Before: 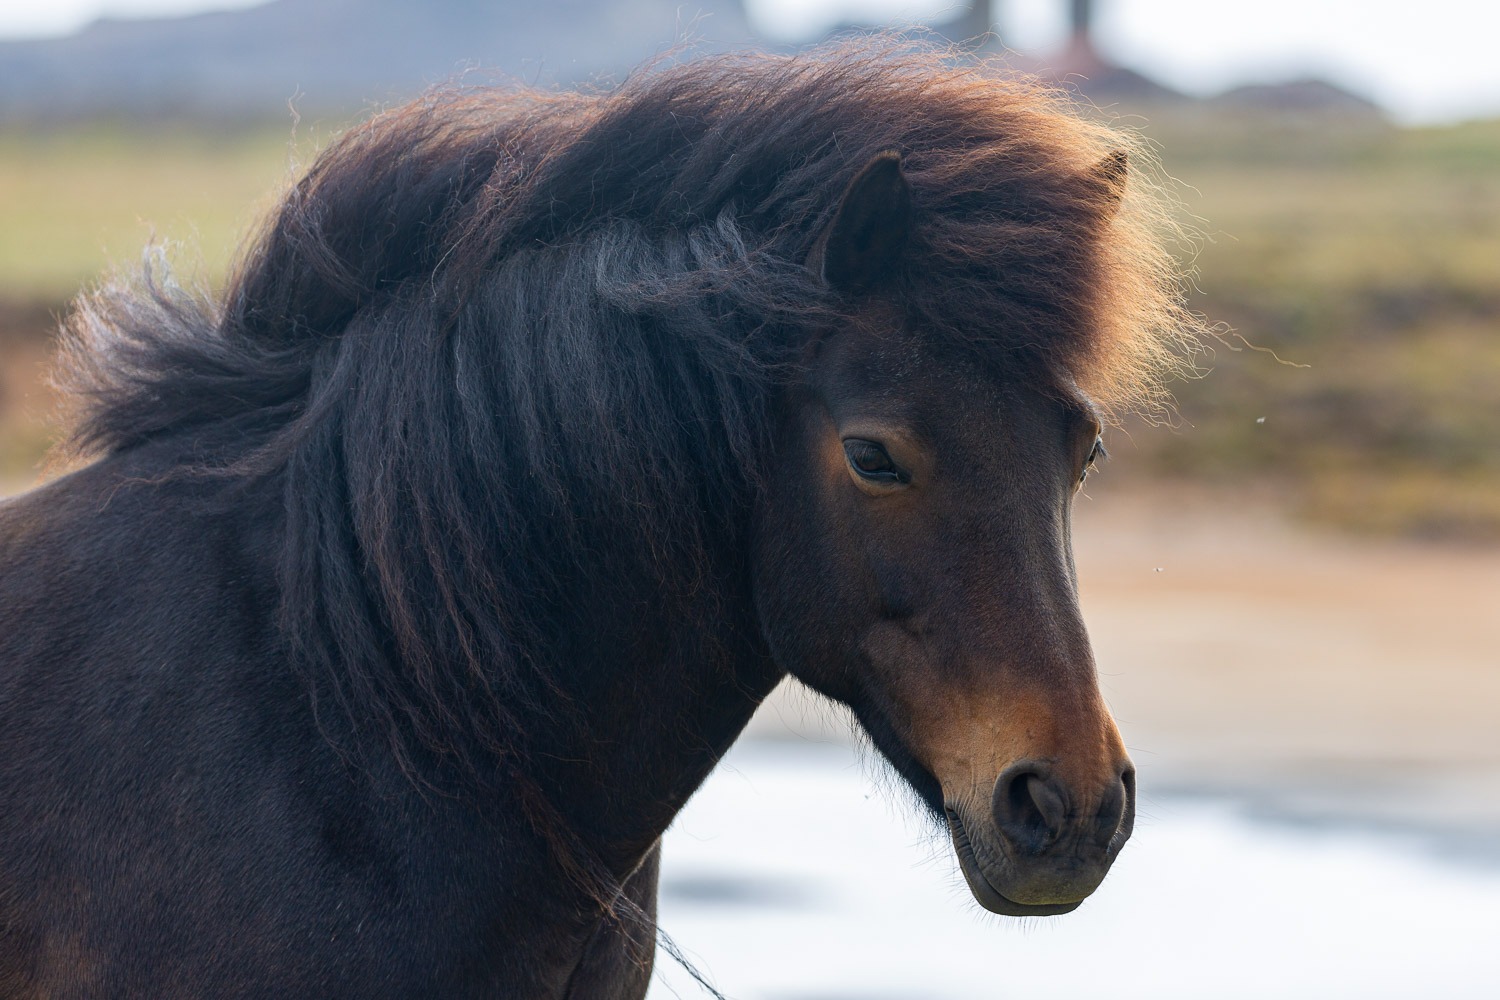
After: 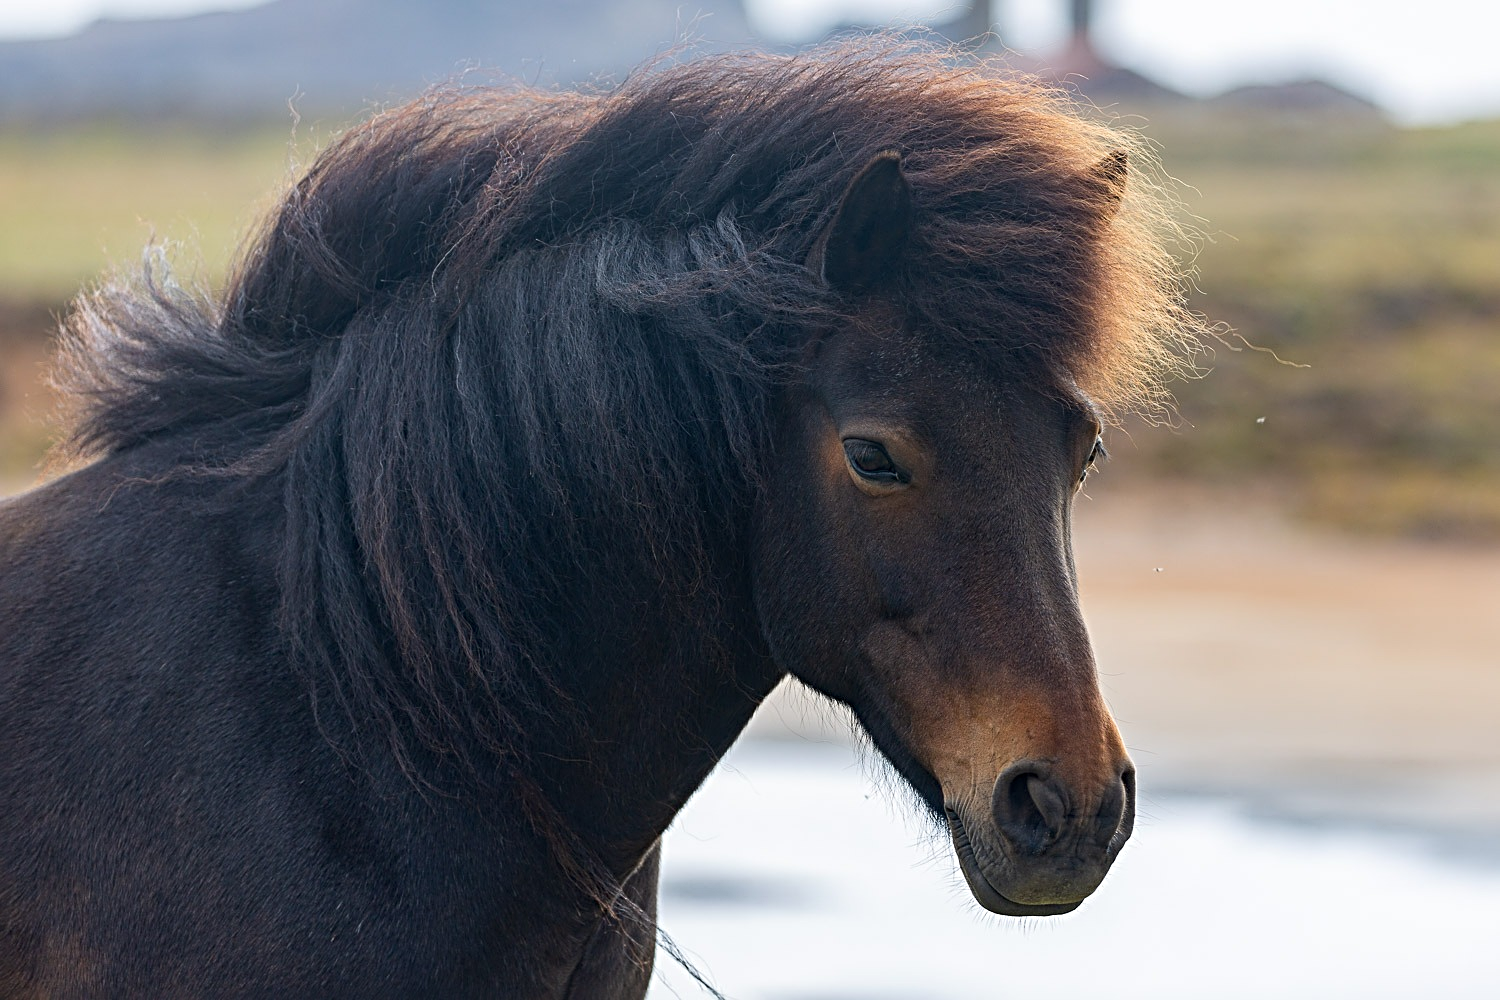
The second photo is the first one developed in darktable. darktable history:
sharpen: radius 3.962
